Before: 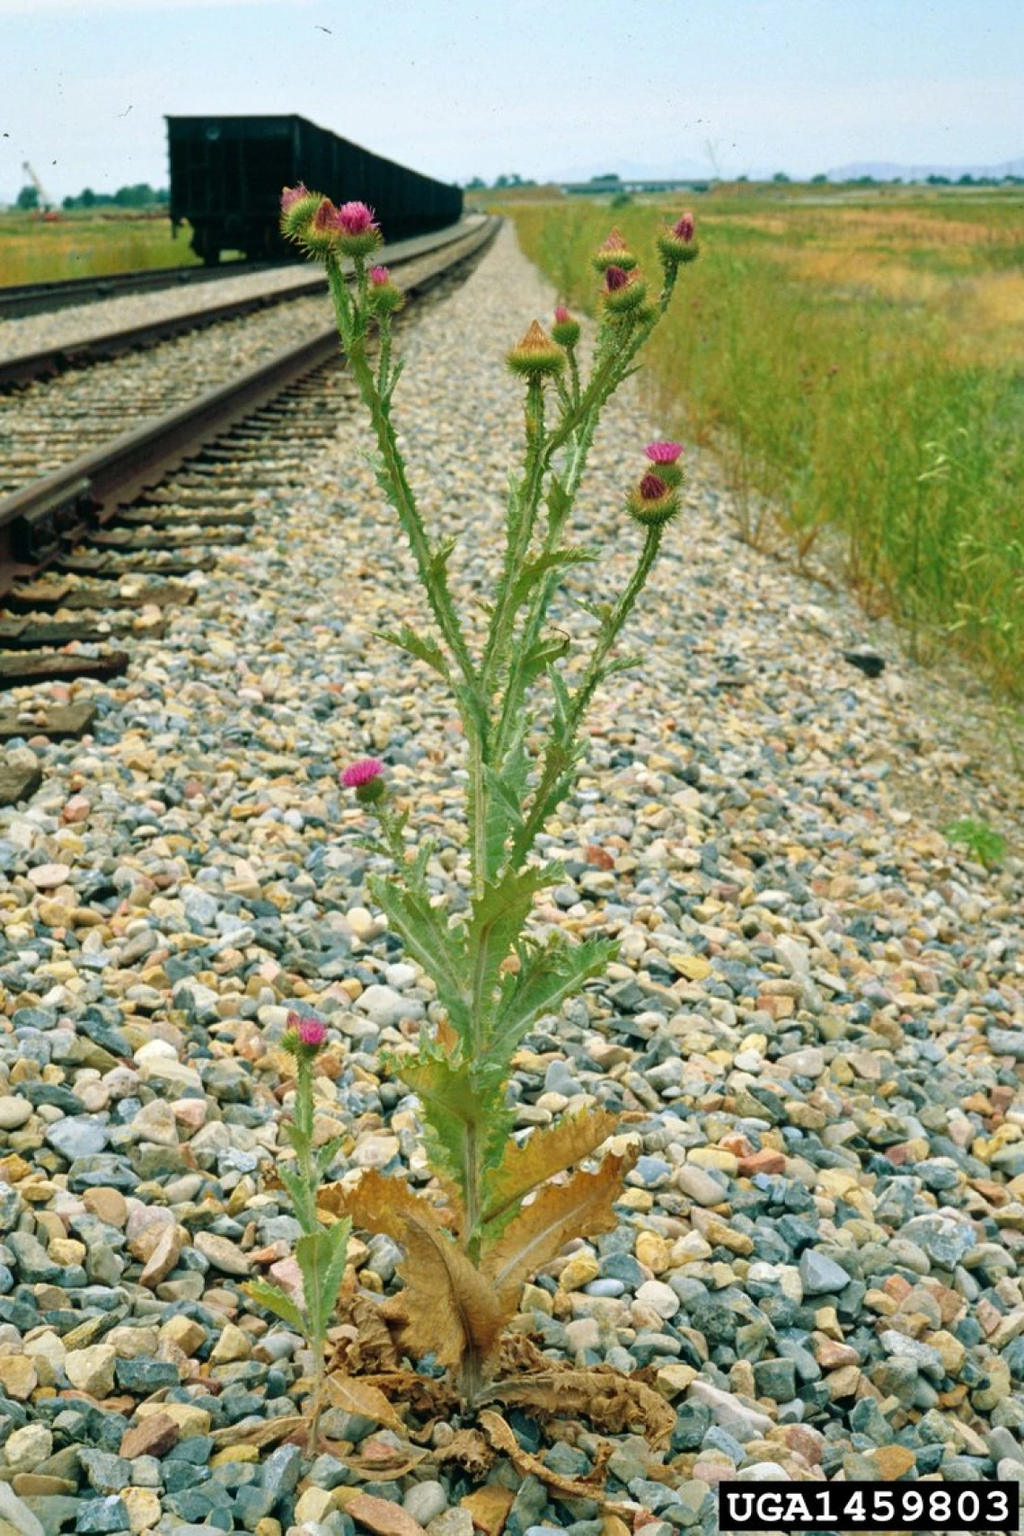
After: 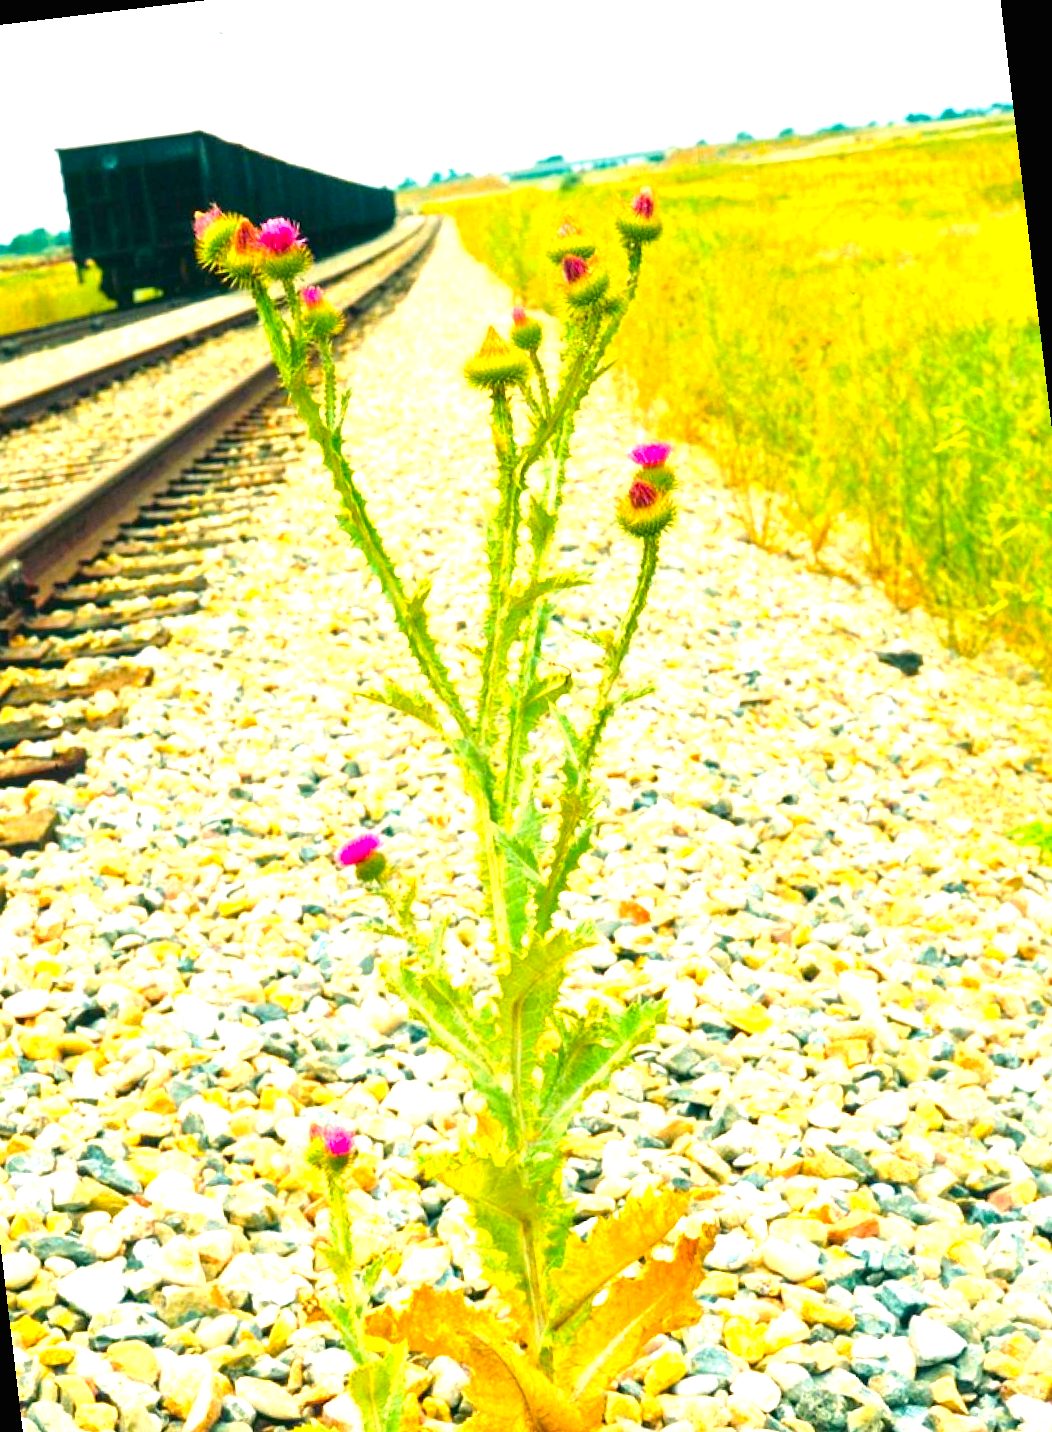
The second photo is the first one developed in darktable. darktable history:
white balance: red 1.127, blue 0.943
crop and rotate: left 10.77%, top 5.1%, right 10.41%, bottom 16.76%
color balance rgb: linear chroma grading › global chroma 15%, perceptual saturation grading › global saturation 30%
rotate and perspective: rotation -6.83°, automatic cropping off
exposure: black level correction 0, exposure 1.7 EV, compensate exposure bias true, compensate highlight preservation false
